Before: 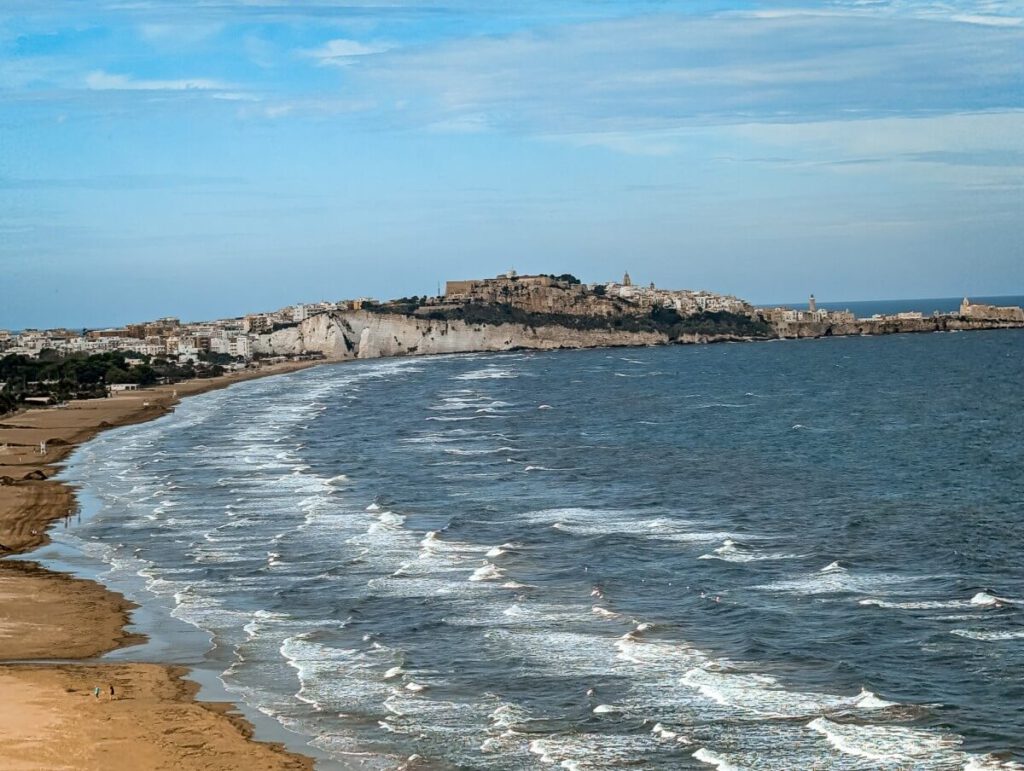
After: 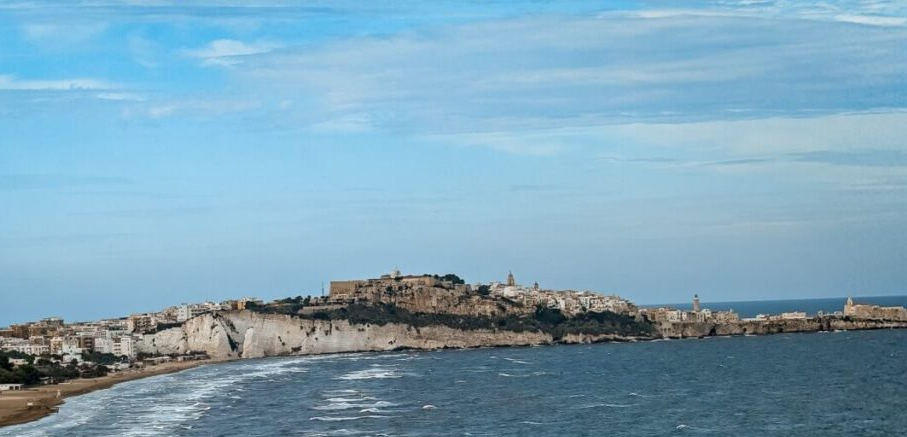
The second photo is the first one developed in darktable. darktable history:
crop and rotate: left 11.355%, bottom 43.228%
